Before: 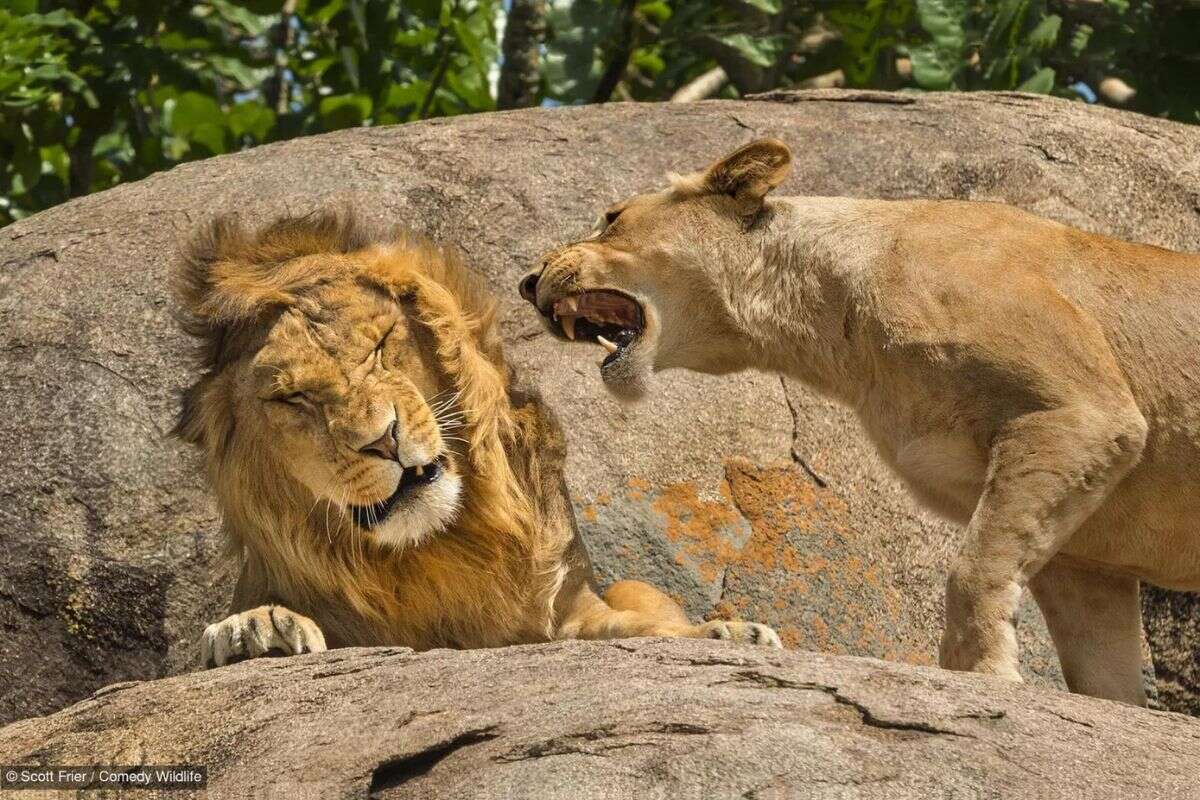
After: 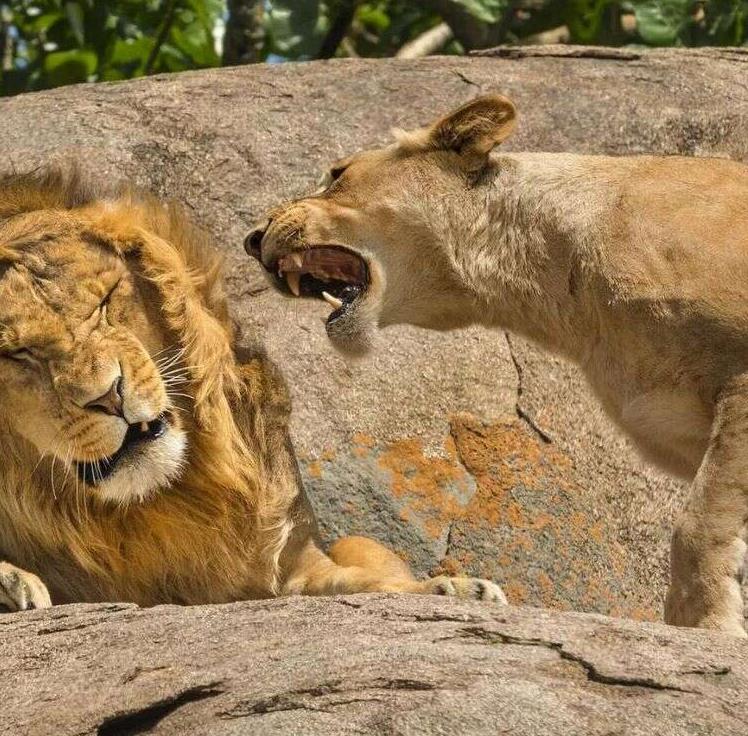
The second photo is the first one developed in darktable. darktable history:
crop and rotate: left 22.965%, top 5.623%, right 14.635%, bottom 2.288%
